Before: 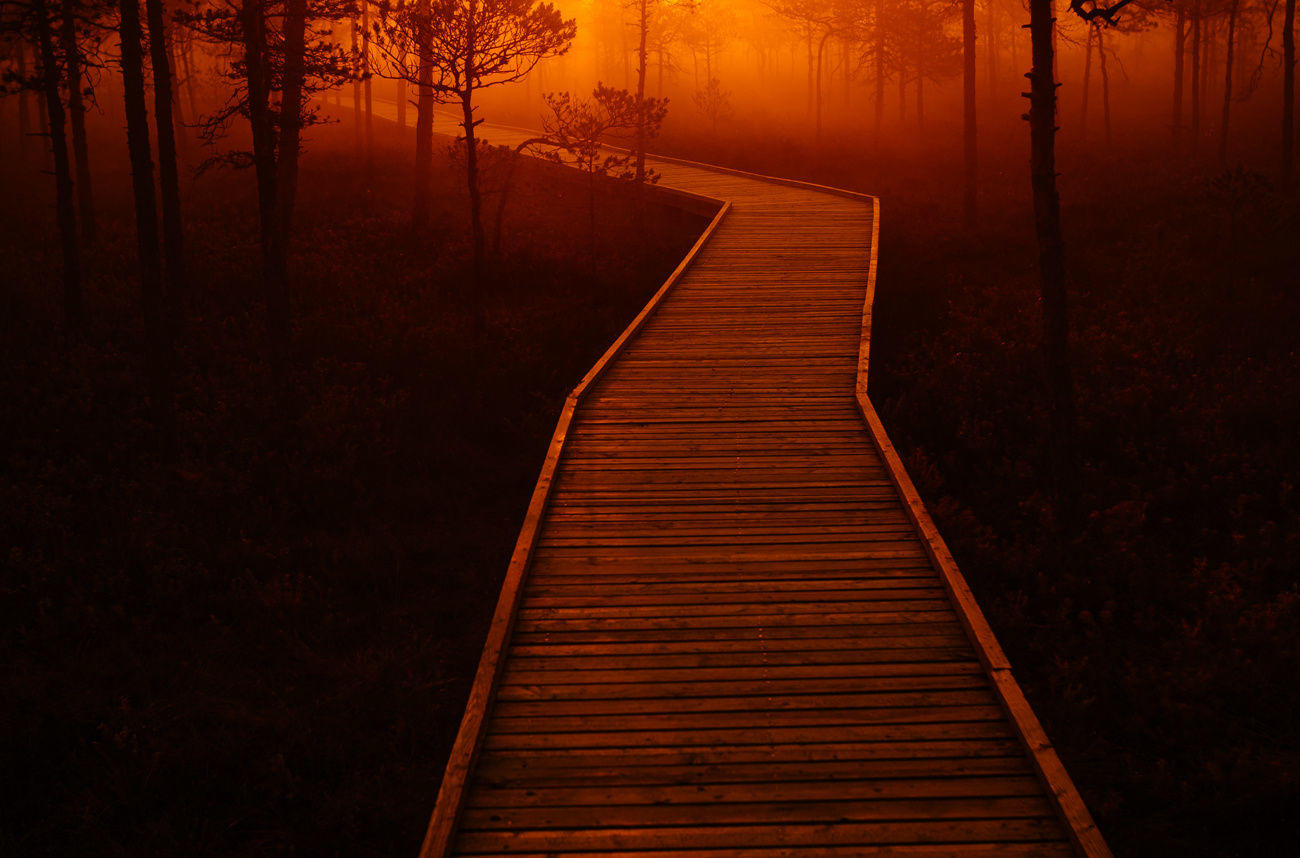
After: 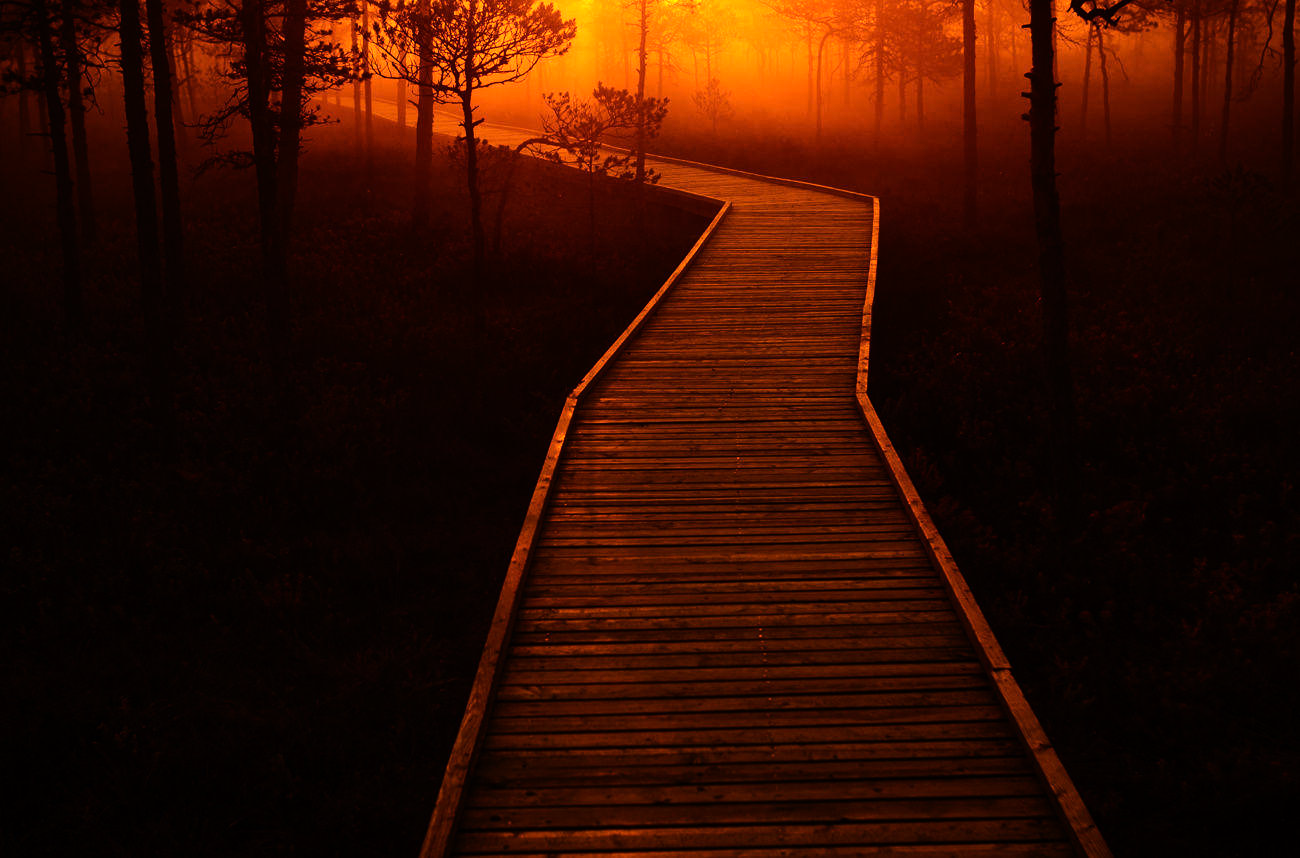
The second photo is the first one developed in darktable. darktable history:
tone equalizer: -8 EV -1.1 EV, -7 EV -1.02 EV, -6 EV -0.868 EV, -5 EV -0.548 EV, -3 EV 0.594 EV, -2 EV 0.845 EV, -1 EV 1 EV, +0 EV 1.05 EV, edges refinement/feathering 500, mask exposure compensation -1.57 EV, preserve details no
